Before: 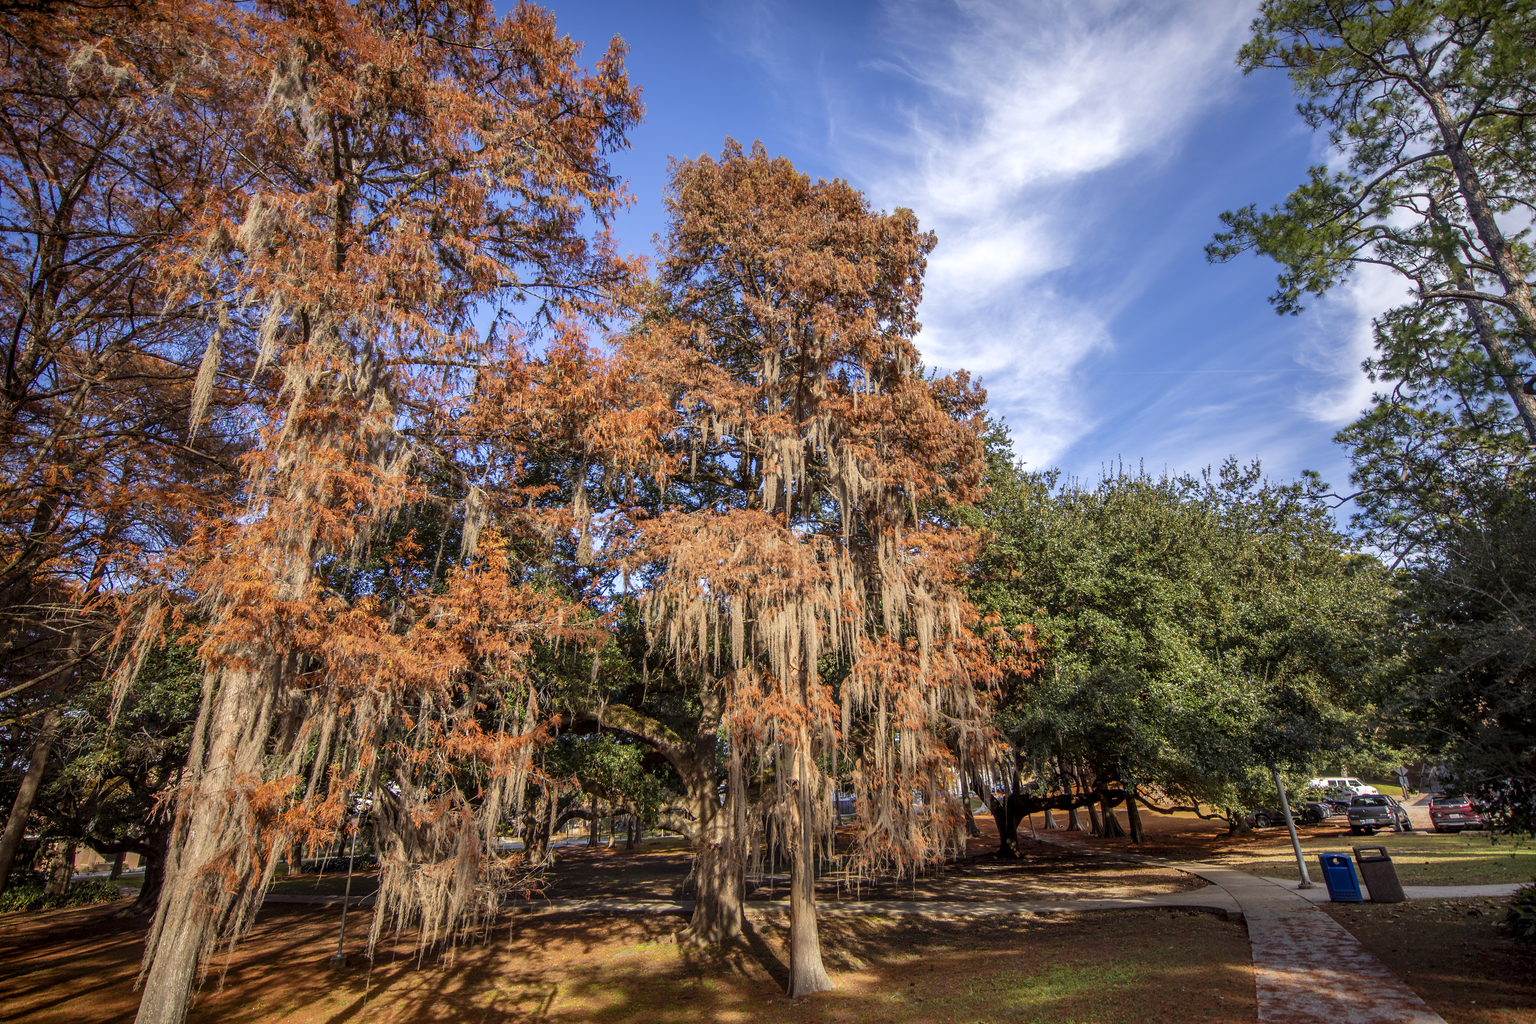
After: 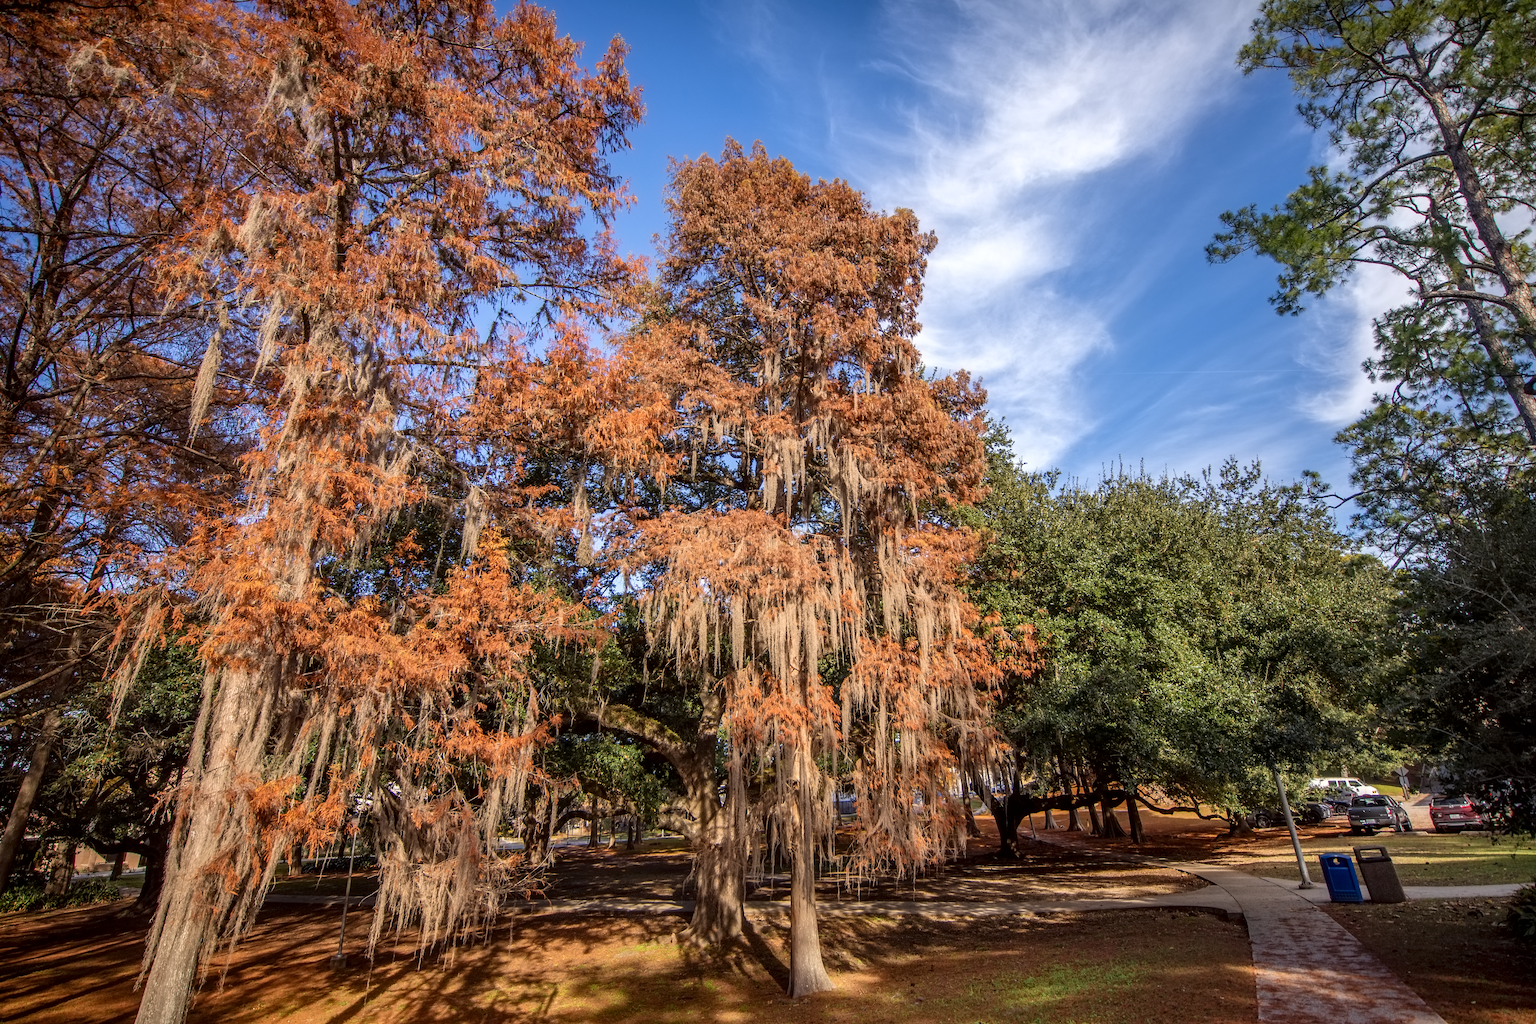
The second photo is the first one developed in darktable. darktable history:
contrast equalizer: octaves 7, y [[0.5 ×6], [0.5 ×6], [0.5 ×6], [0 ×6], [0, 0.039, 0.251, 0.29, 0.293, 0.292]]
